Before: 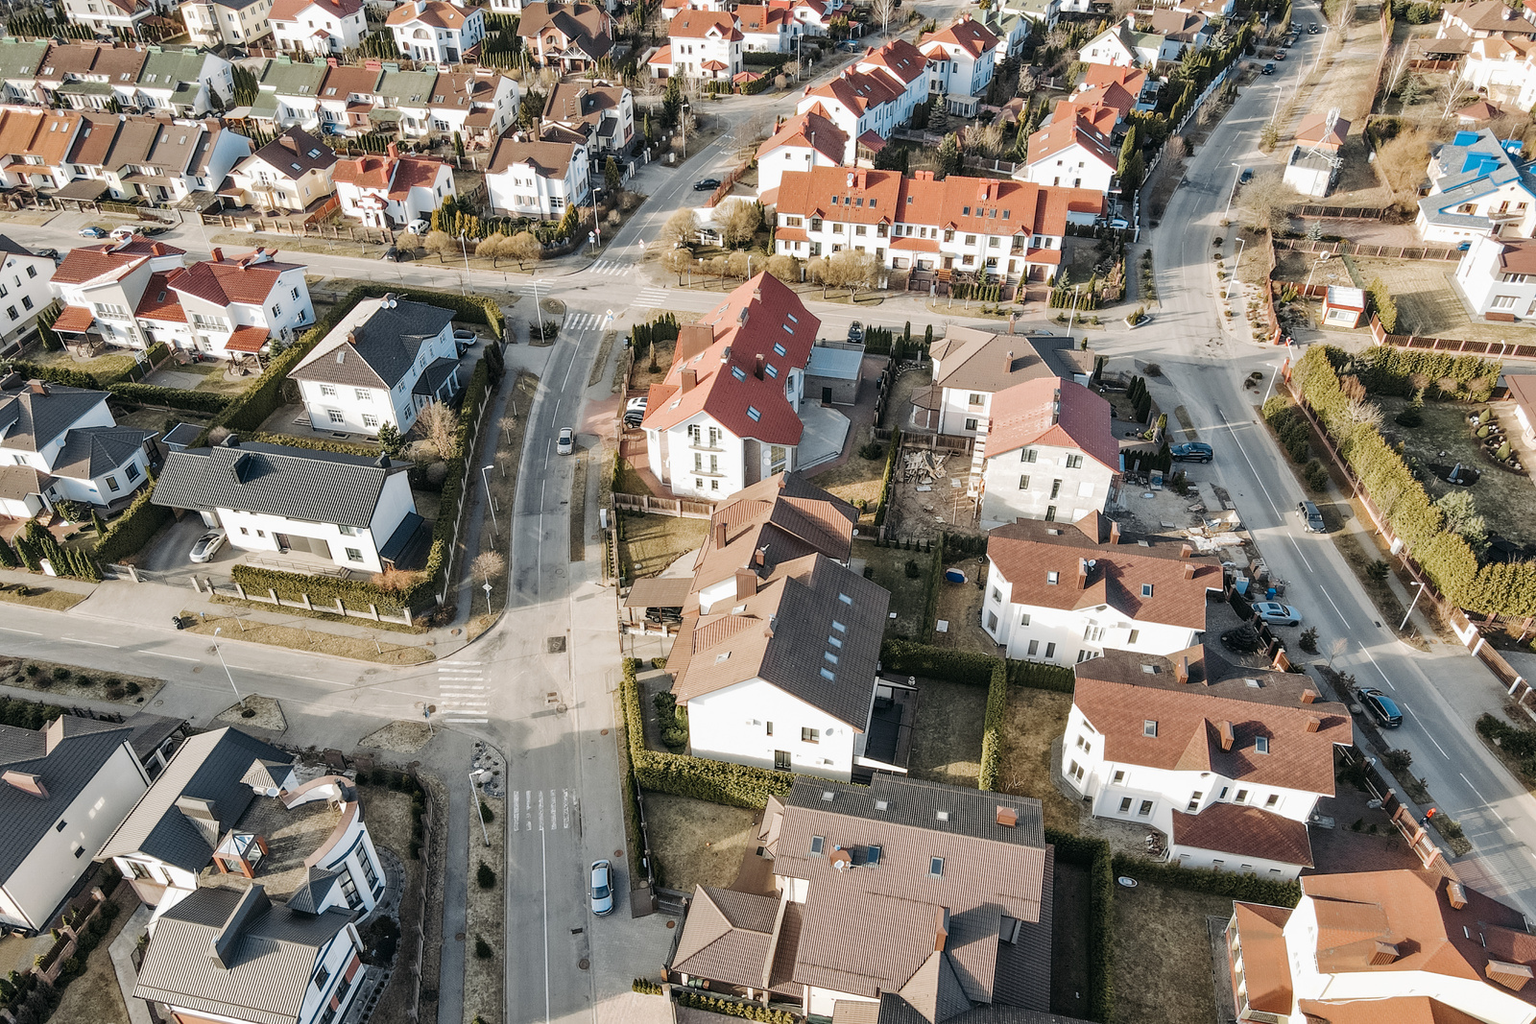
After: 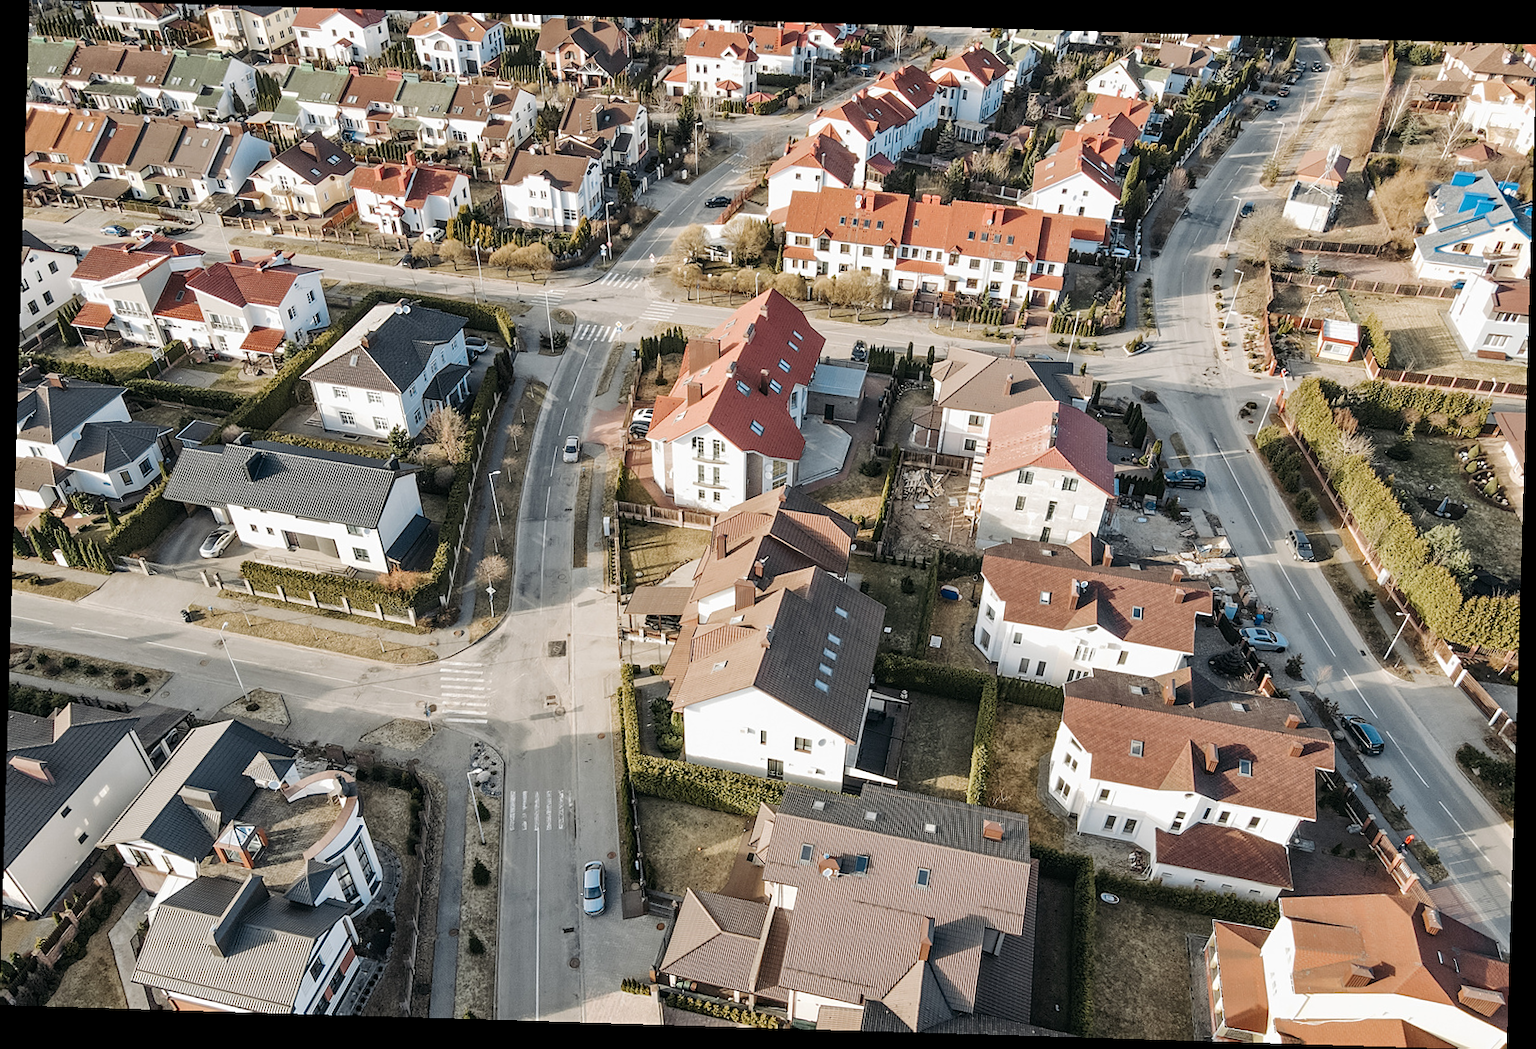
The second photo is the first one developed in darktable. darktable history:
sharpen: amount 0.2
rotate and perspective: rotation 1.72°, automatic cropping off
